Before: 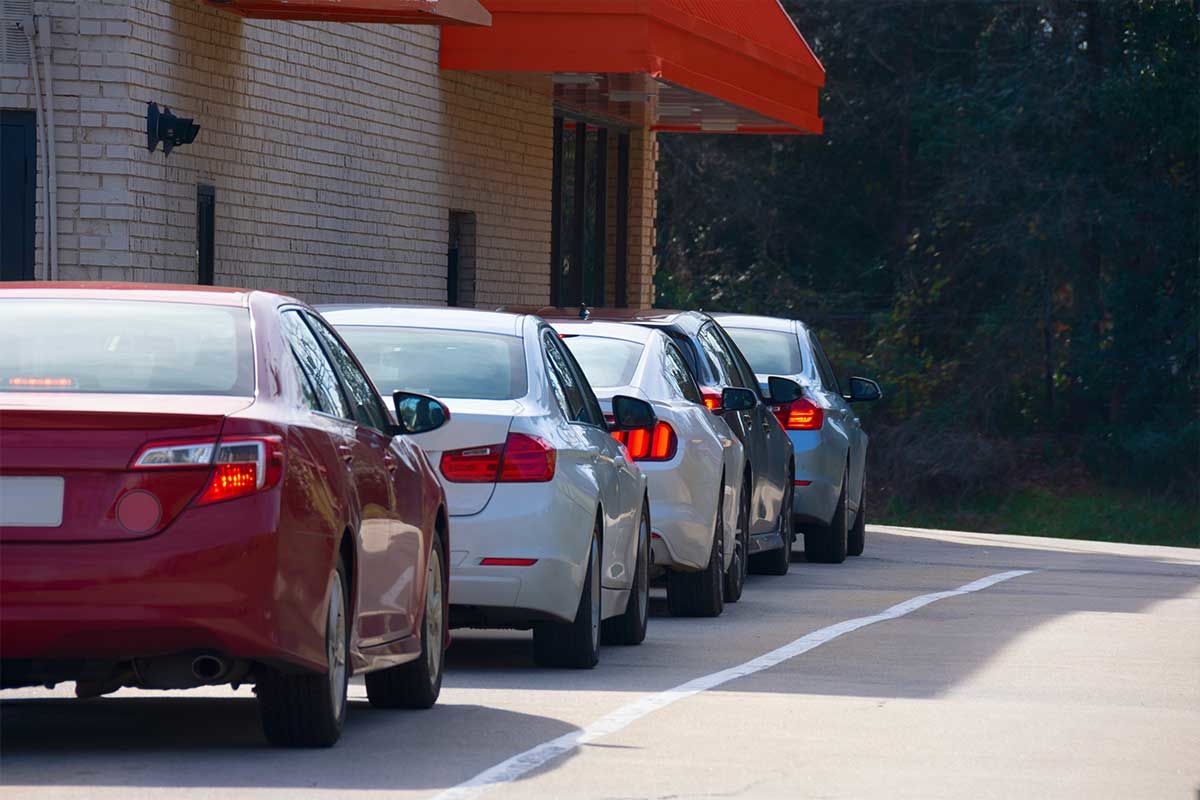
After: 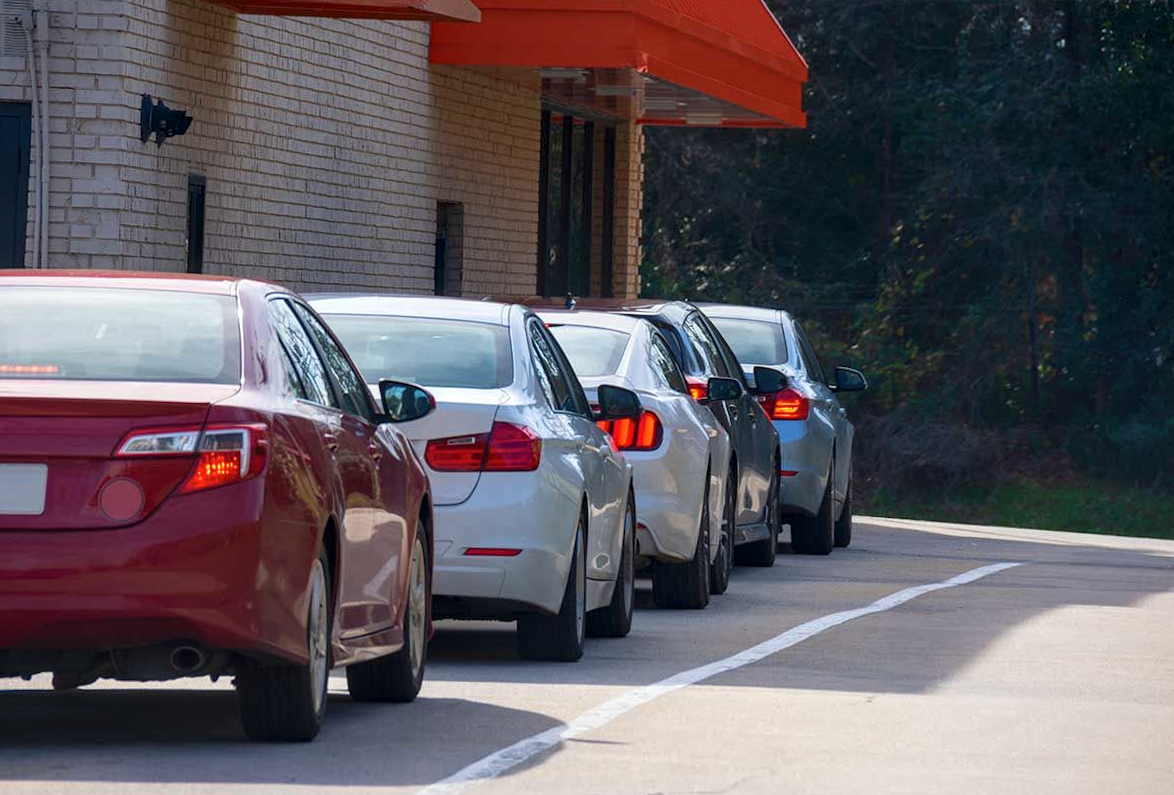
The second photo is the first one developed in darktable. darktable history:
local contrast: on, module defaults
rotate and perspective: rotation 0.226°, lens shift (vertical) -0.042, crop left 0.023, crop right 0.982, crop top 0.006, crop bottom 0.994
